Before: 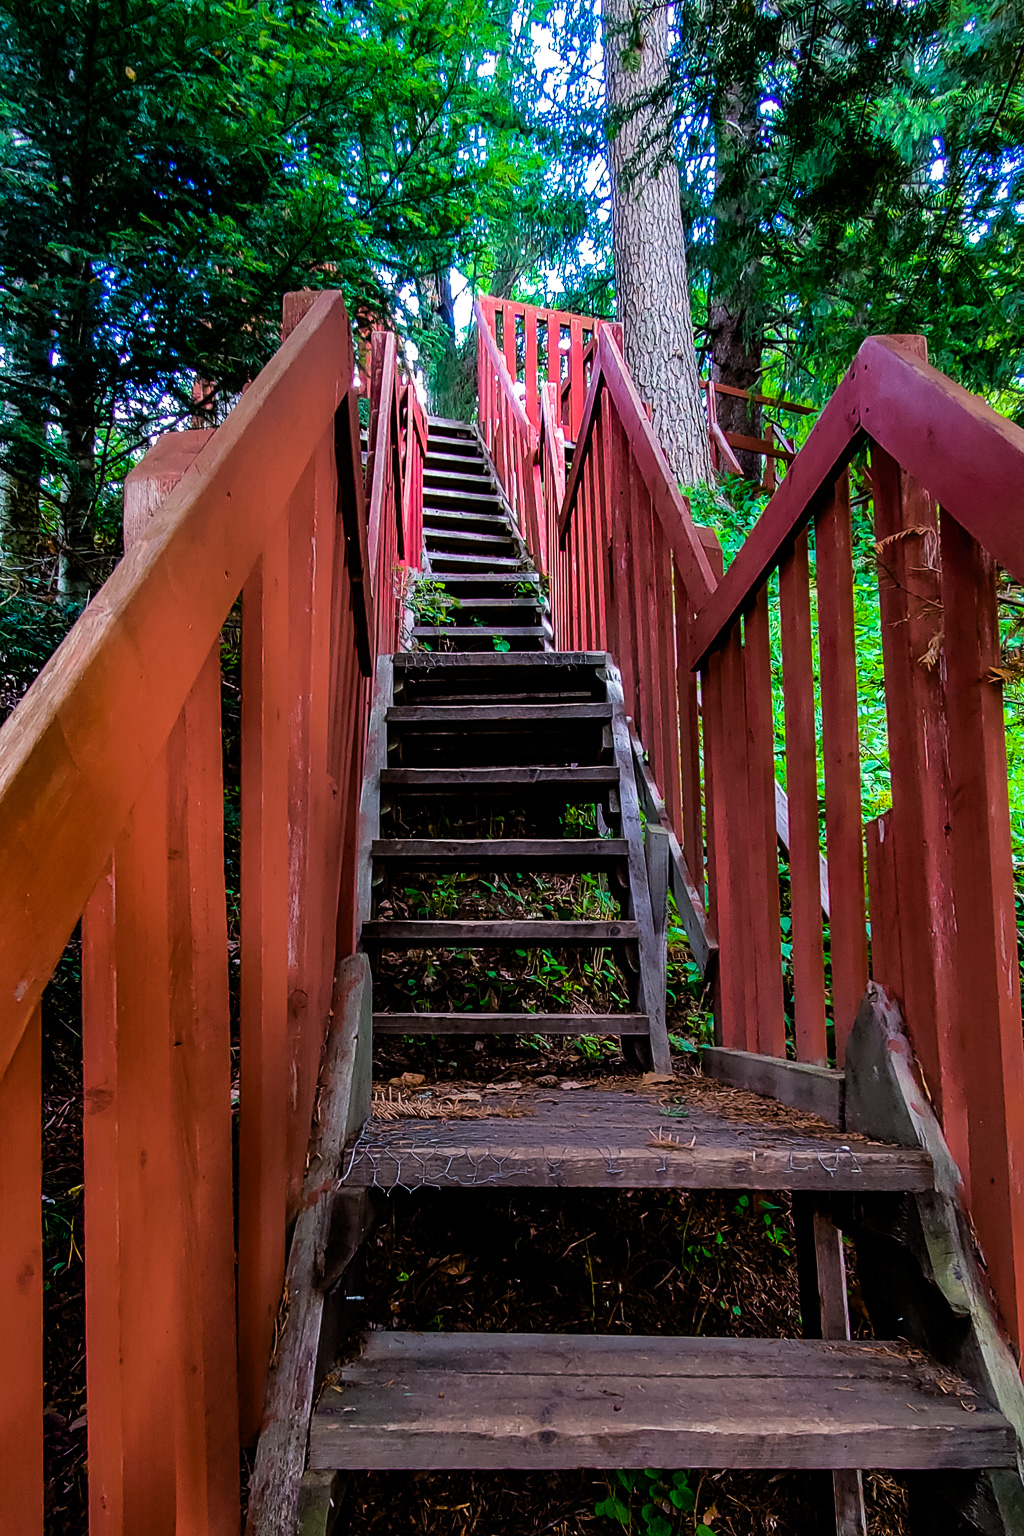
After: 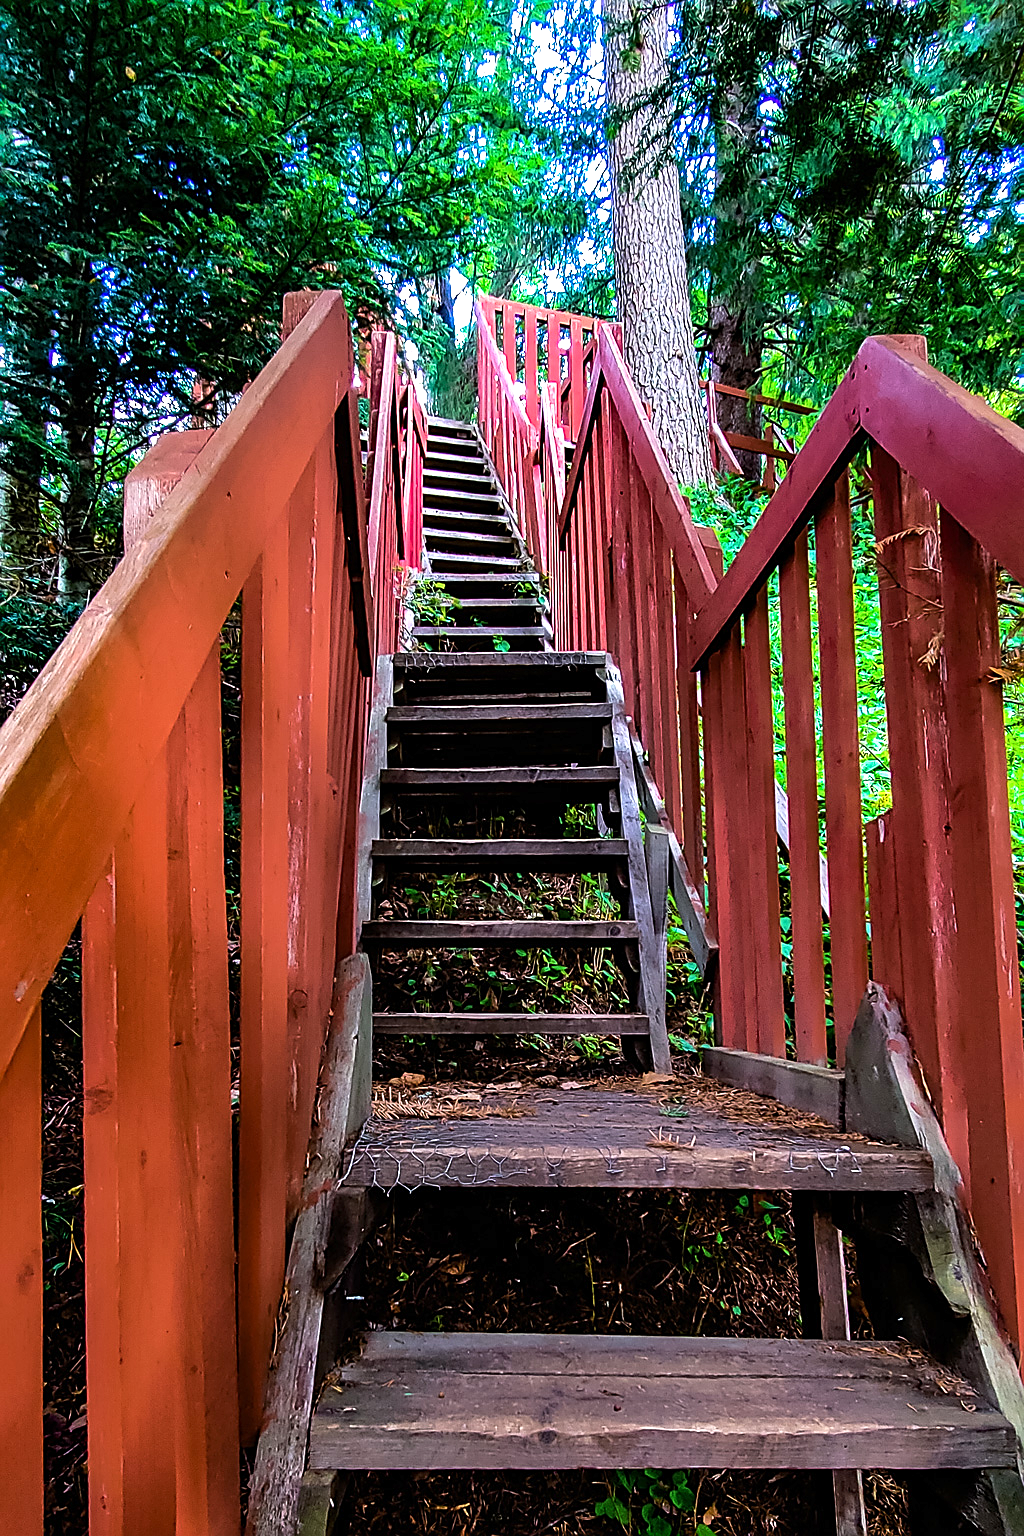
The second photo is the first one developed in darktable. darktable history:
exposure: exposure 0.657 EV, compensate highlight preservation false
sharpen: on, module defaults
